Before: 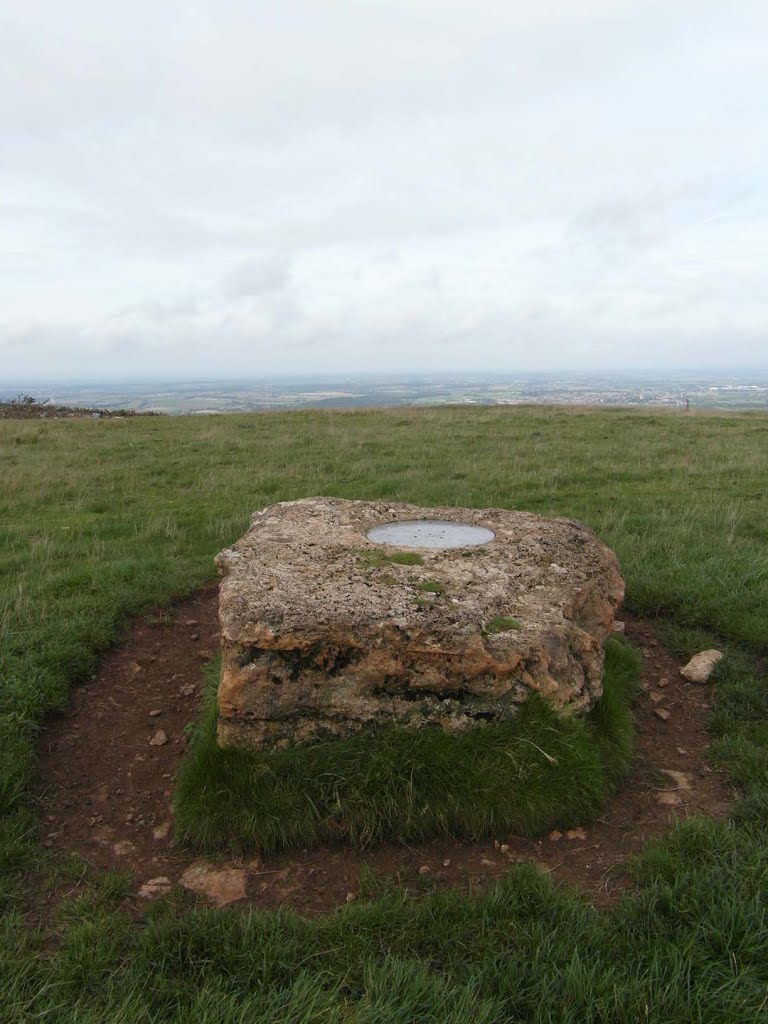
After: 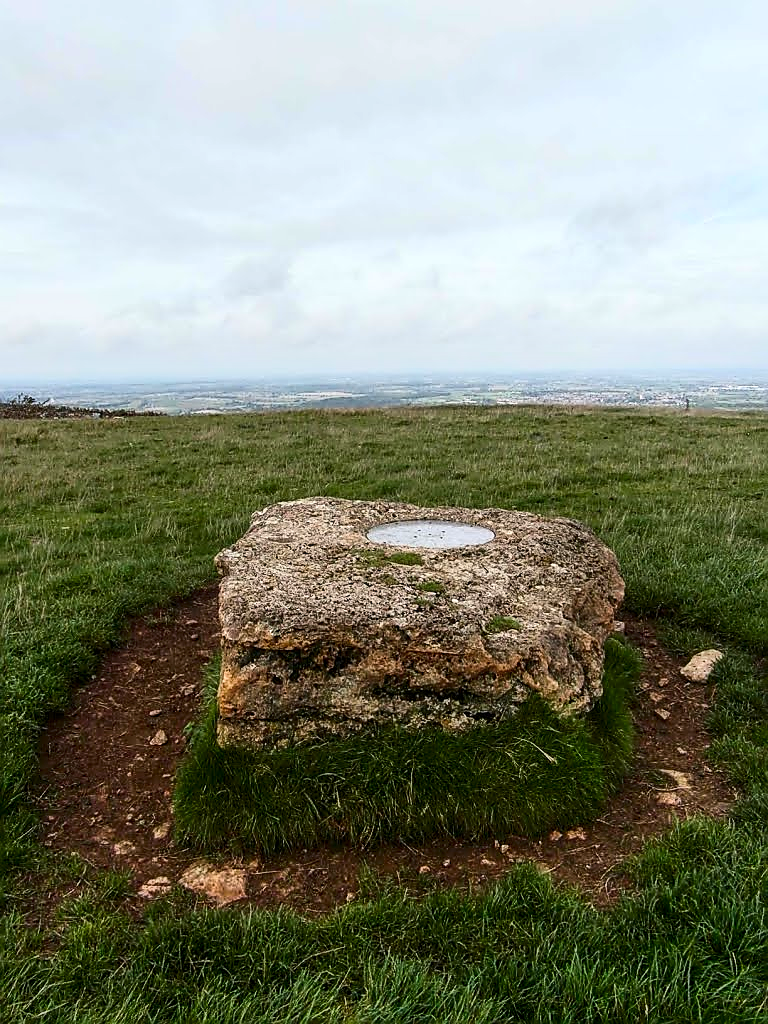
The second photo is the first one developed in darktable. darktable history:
color balance rgb: perceptual saturation grading › global saturation 19.413%, global vibrance 9.785%
shadows and highlights: soften with gaussian
local contrast: detail 130%
tone curve: curves: ch0 [(0, 0) (0.195, 0.109) (0.751, 0.848) (1, 1)], color space Lab, independent channels, preserve colors none
sharpen: radius 1.393, amount 1.247, threshold 0.759
